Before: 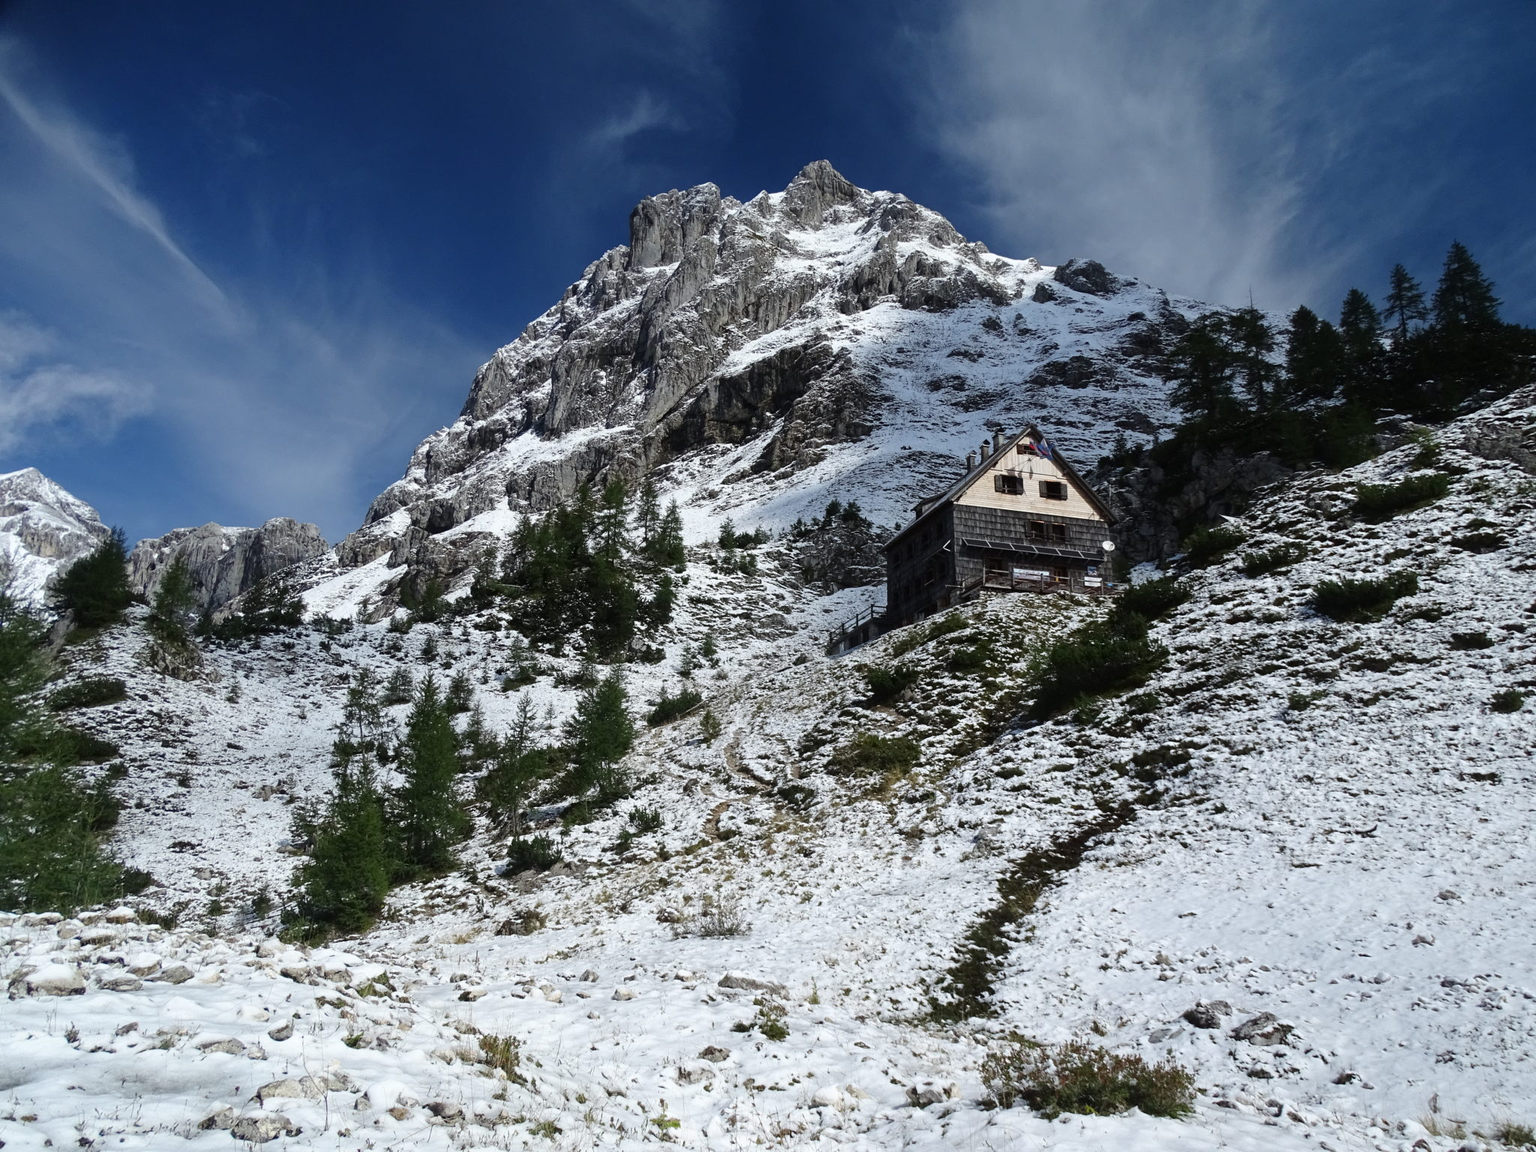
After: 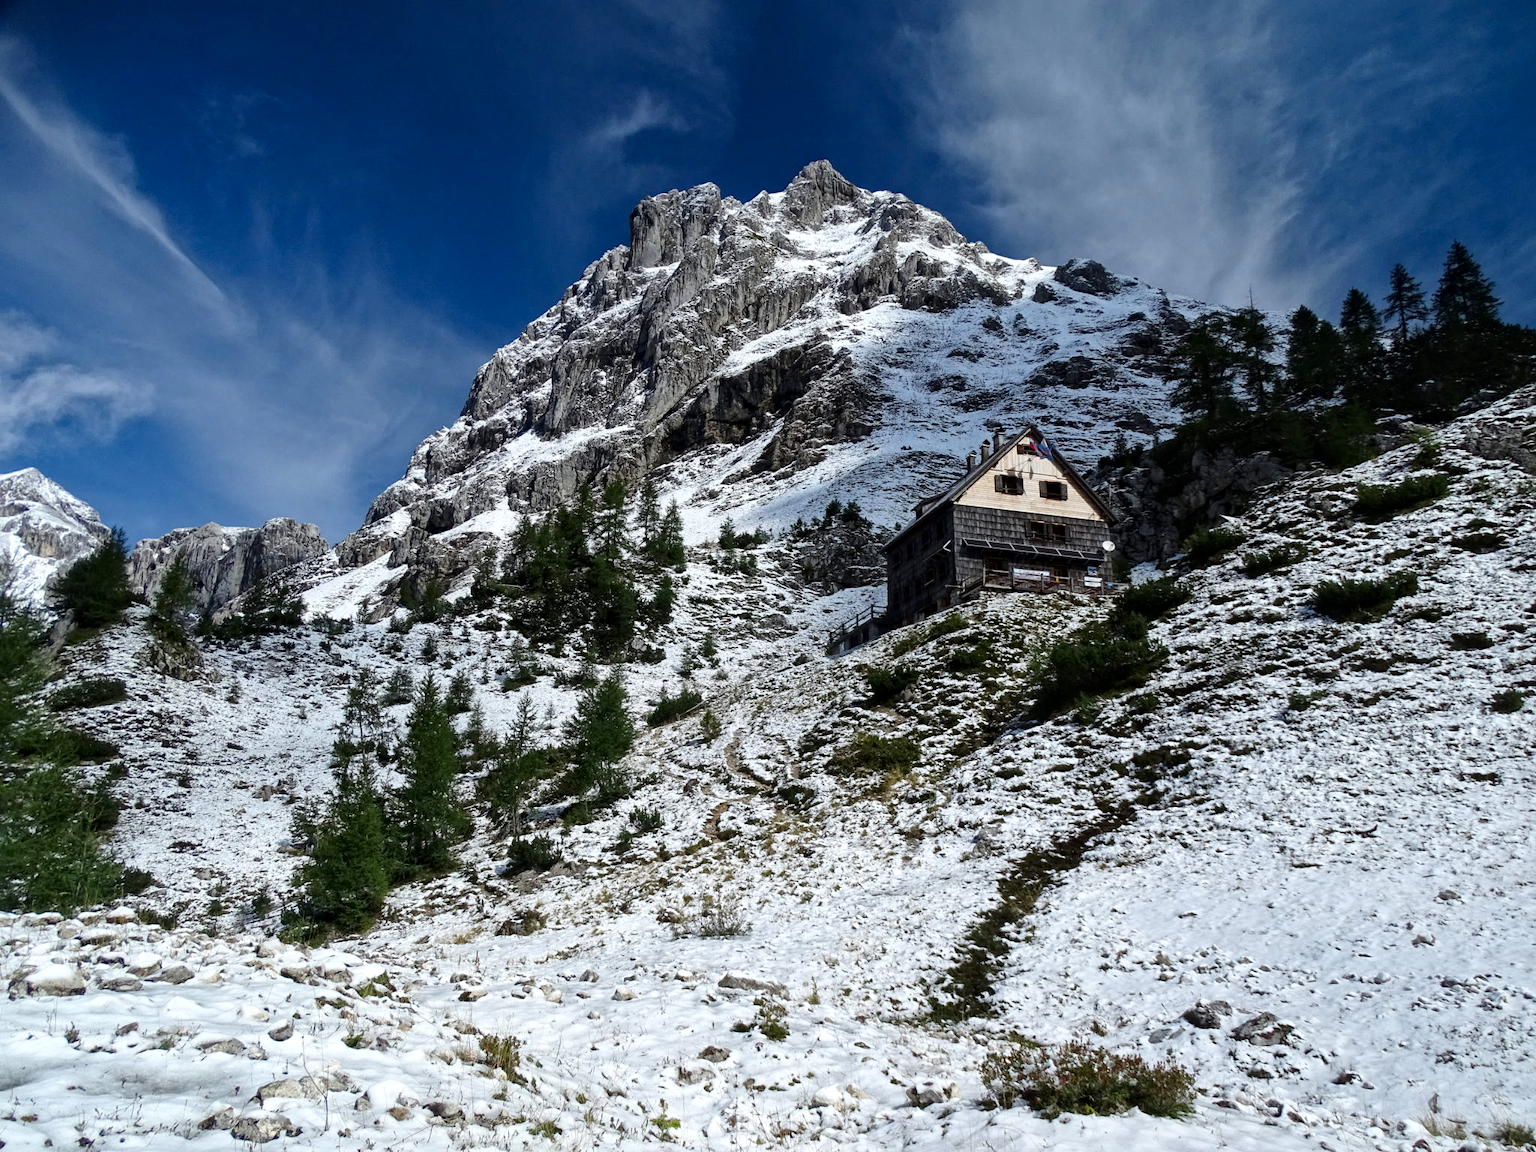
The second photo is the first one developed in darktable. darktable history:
contrast brightness saturation: contrast 0.084, saturation 0.2
local contrast: mode bilateral grid, contrast 19, coarseness 21, detail 150%, midtone range 0.2
